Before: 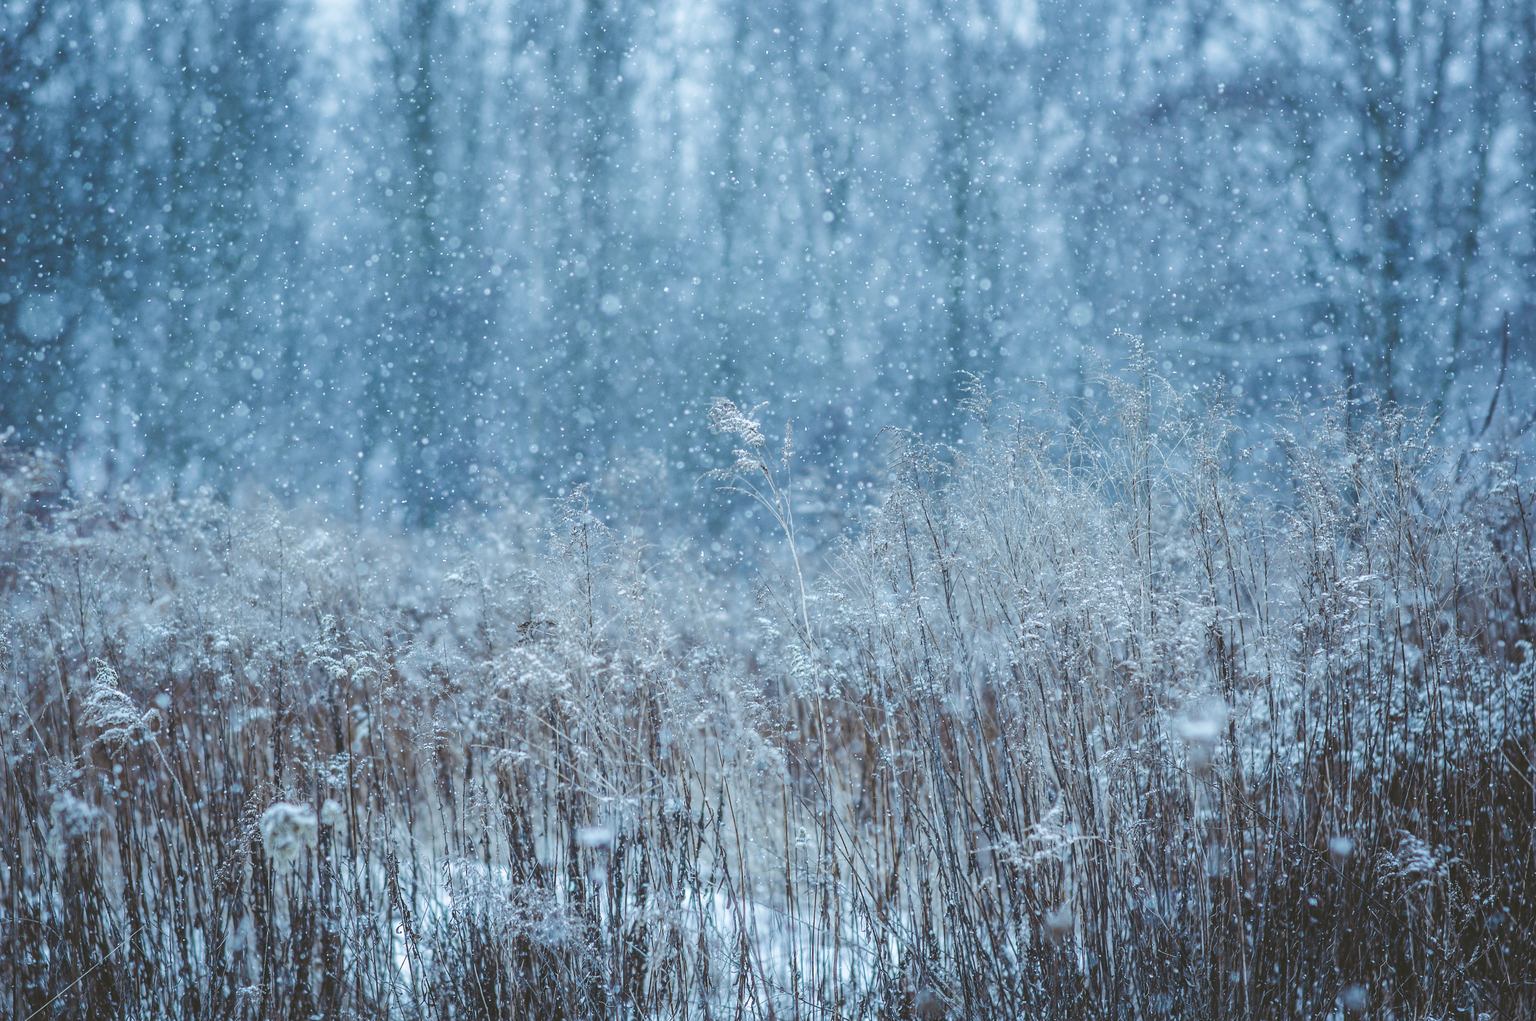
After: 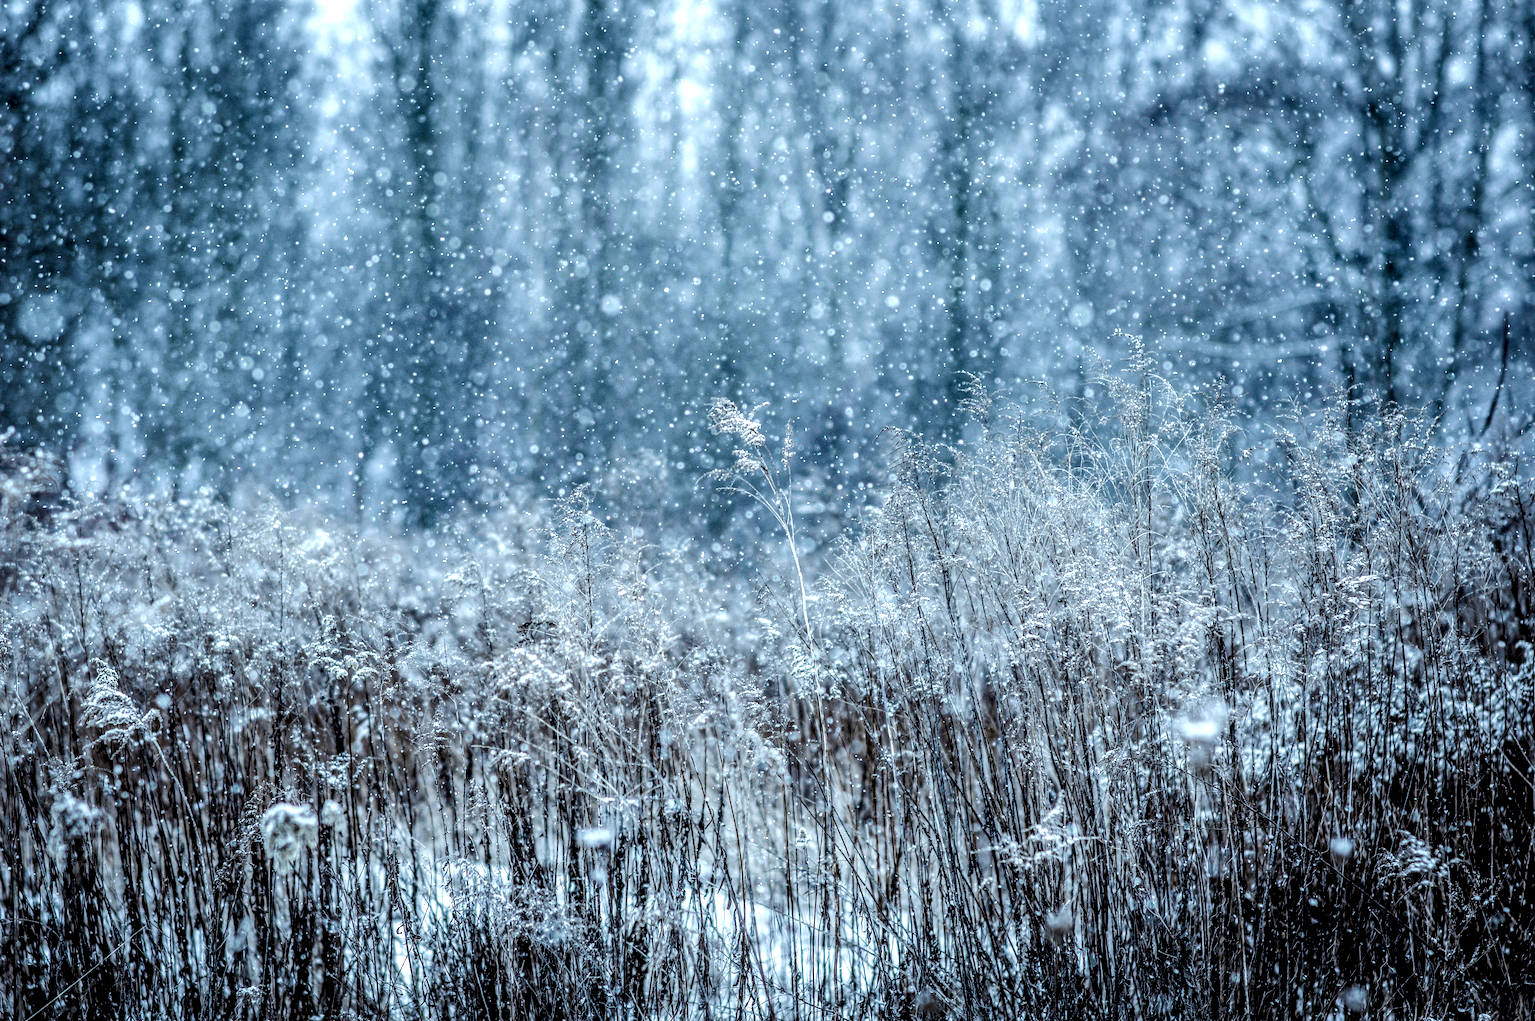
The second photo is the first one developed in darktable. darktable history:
local contrast: highlights 19%, detail 186%
rgb levels: levels [[0.034, 0.472, 0.904], [0, 0.5, 1], [0, 0.5, 1]]
